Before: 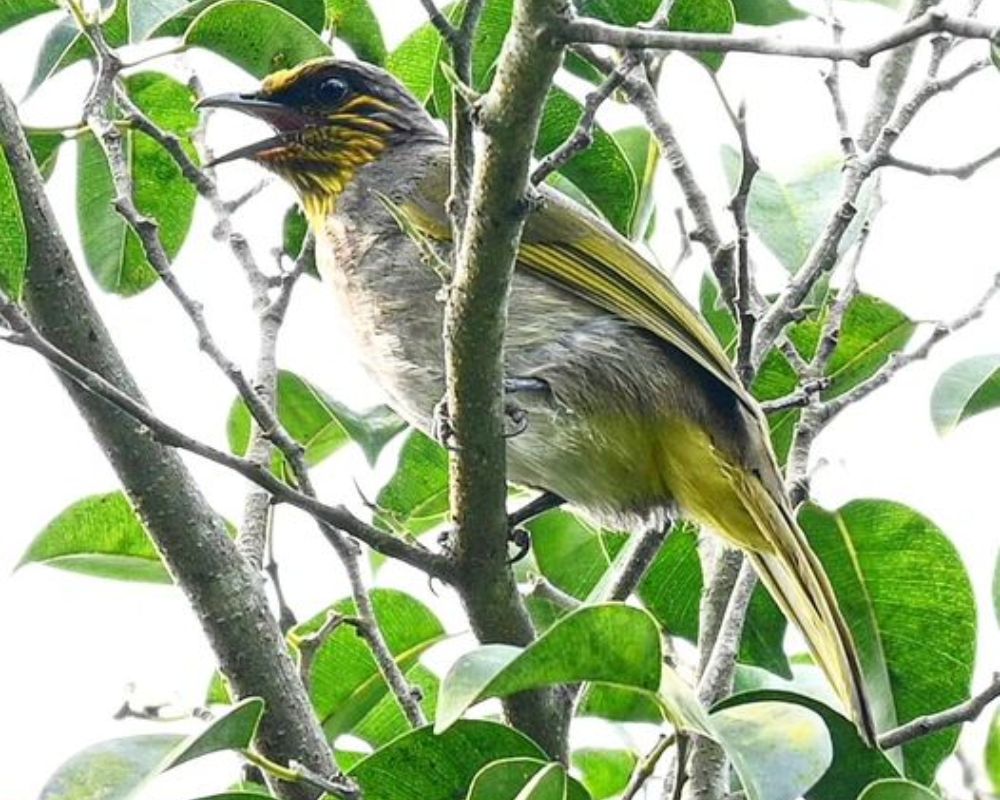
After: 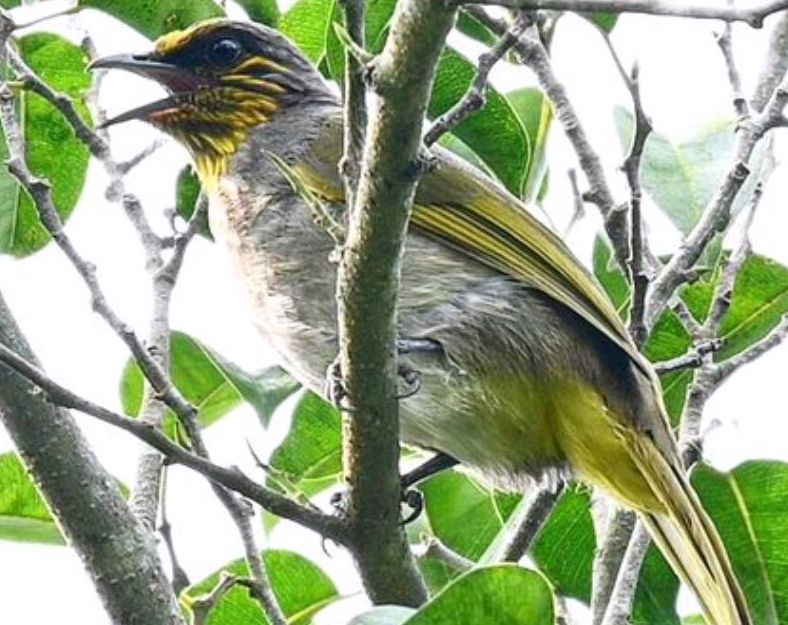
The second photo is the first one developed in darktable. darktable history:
white balance: red 1.009, blue 1.027
crop and rotate: left 10.77%, top 5.1%, right 10.41%, bottom 16.76%
rotate and perspective: crop left 0, crop top 0
